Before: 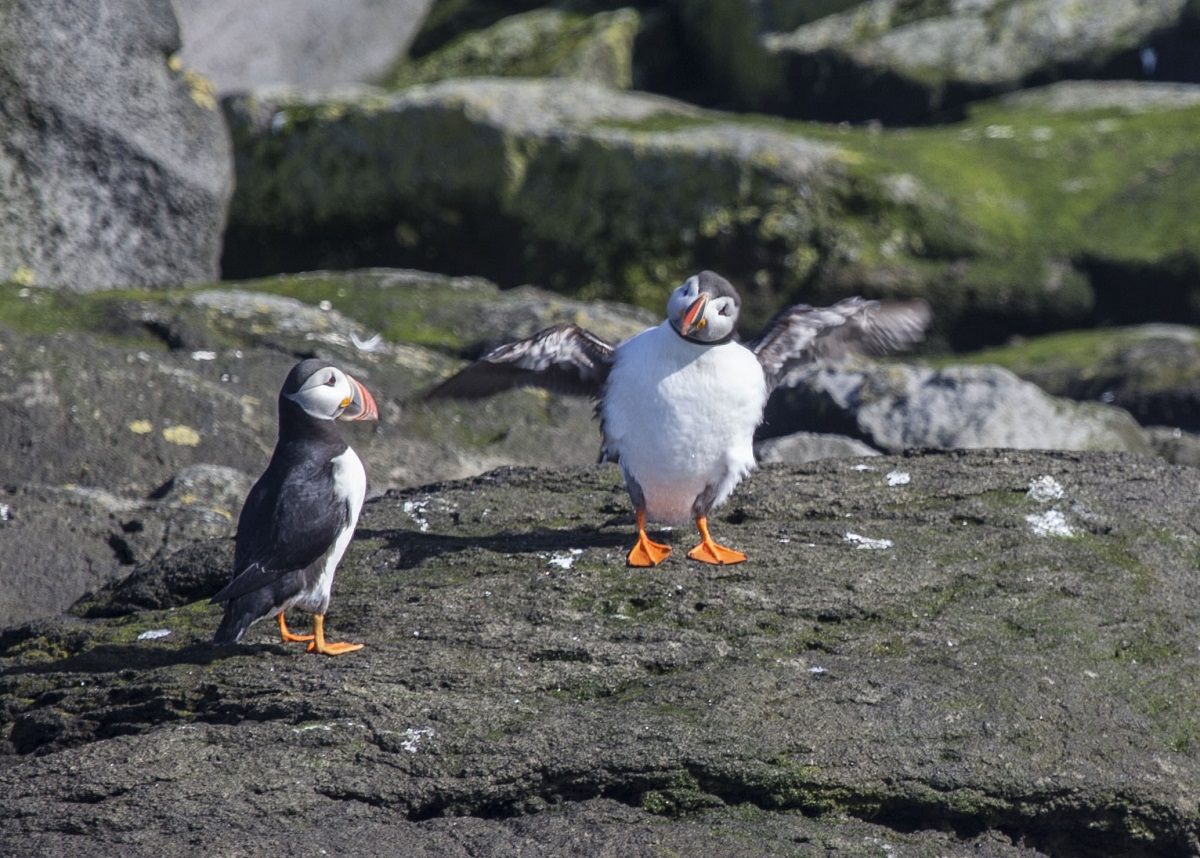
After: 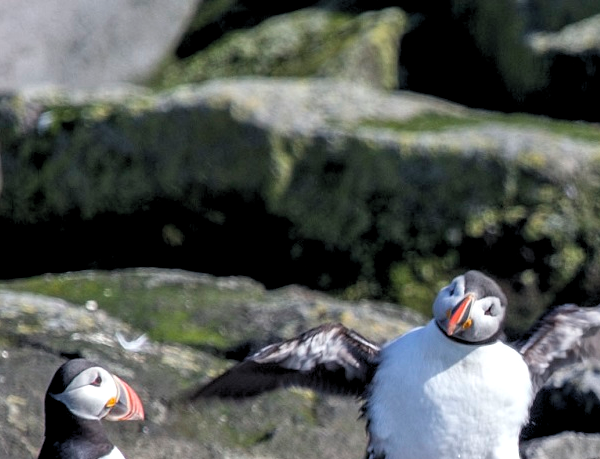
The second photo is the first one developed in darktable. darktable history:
crop: left 19.556%, right 30.401%, bottom 46.458%
rgb levels: levels [[0.01, 0.419, 0.839], [0, 0.5, 1], [0, 0.5, 1]]
